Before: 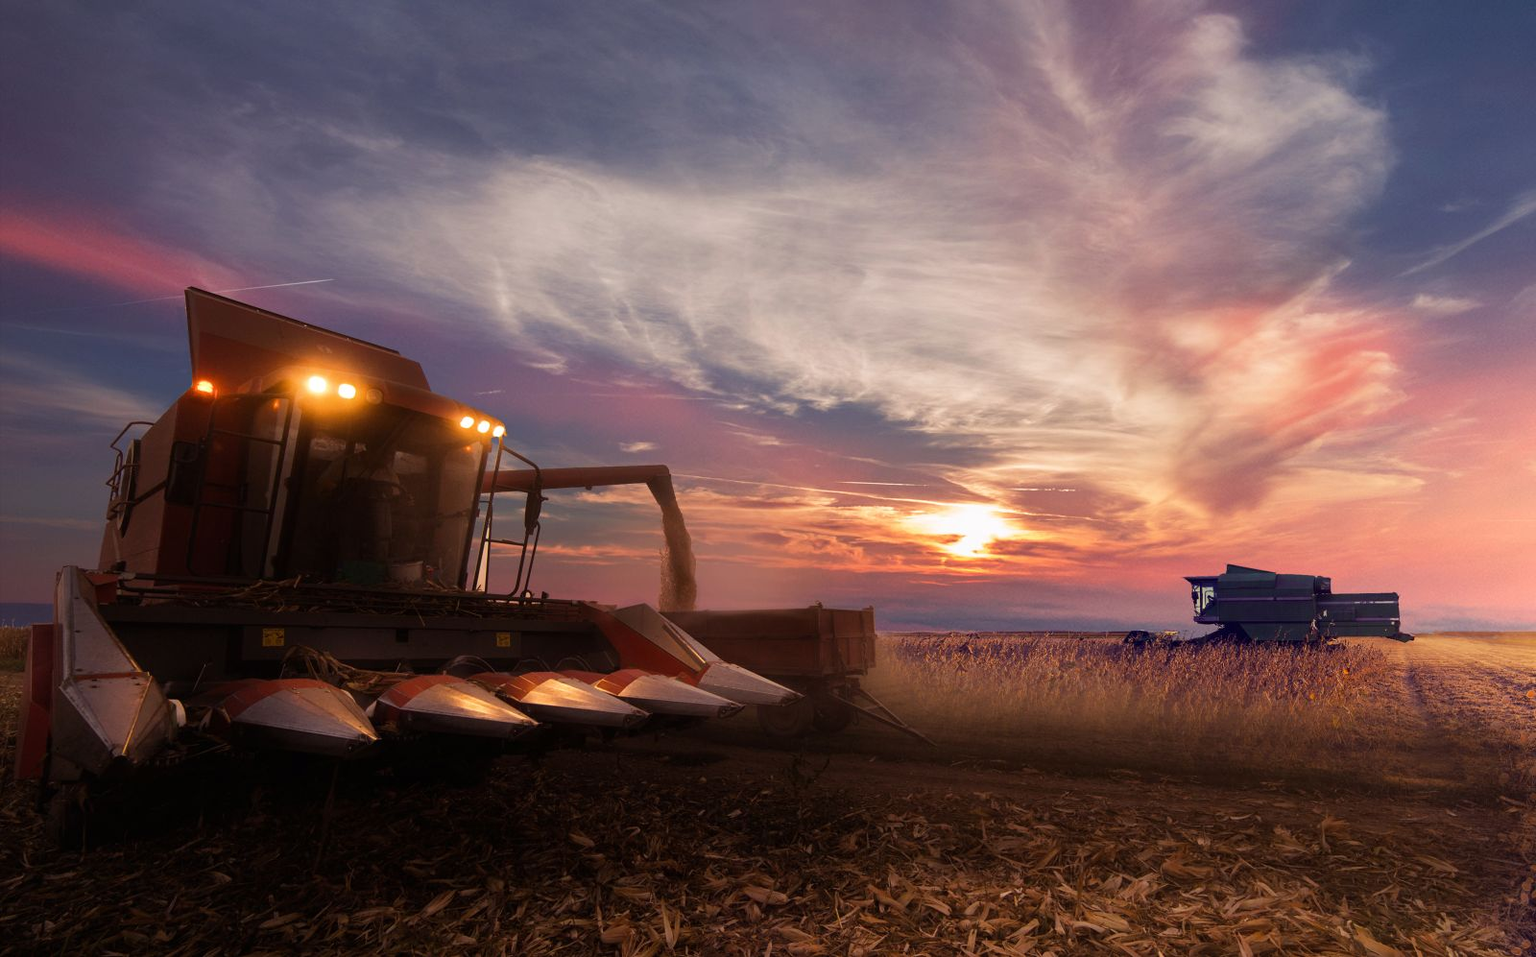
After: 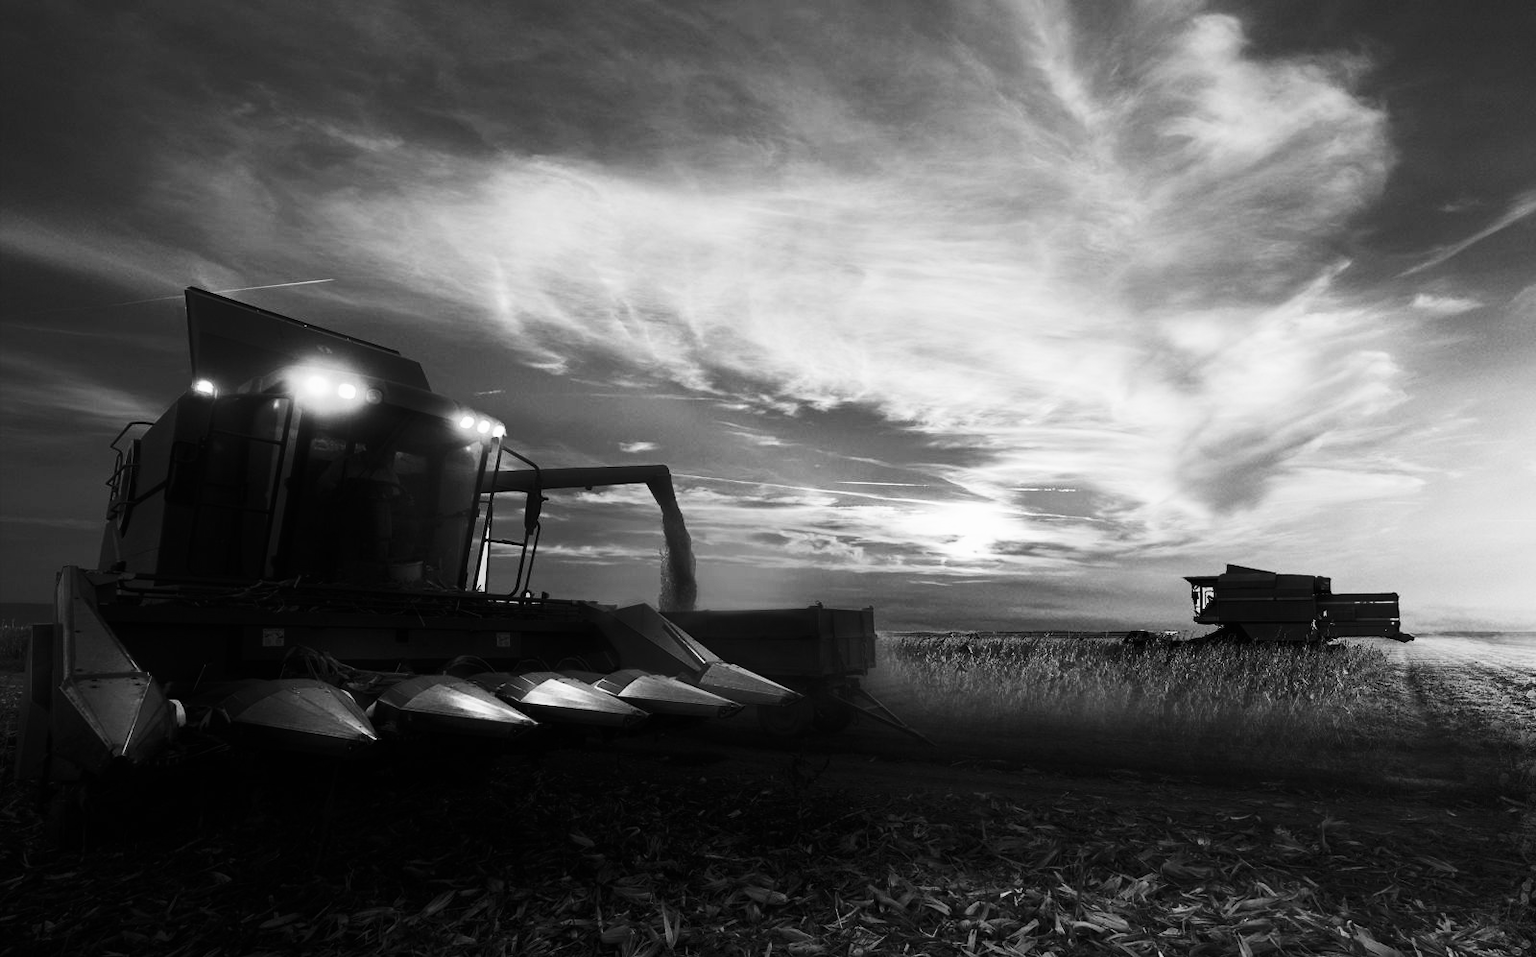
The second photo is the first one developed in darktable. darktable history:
monochrome: a 16.01, b -2.65, highlights 0.52
contrast brightness saturation: contrast 0.4, brightness 0.05, saturation 0.25
